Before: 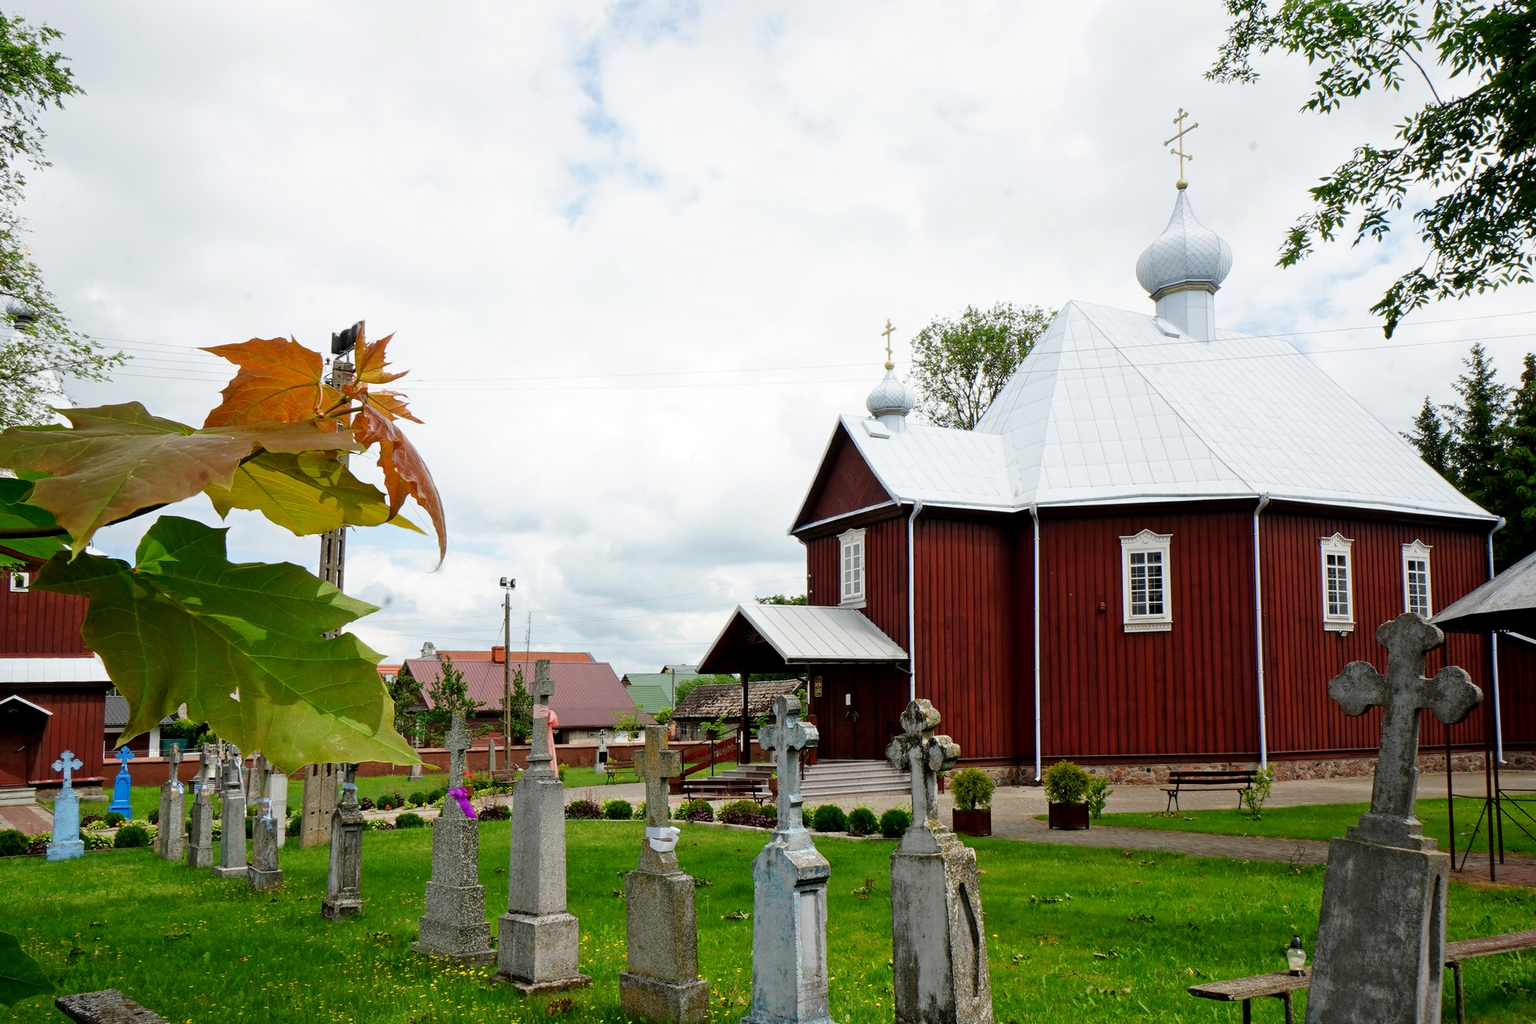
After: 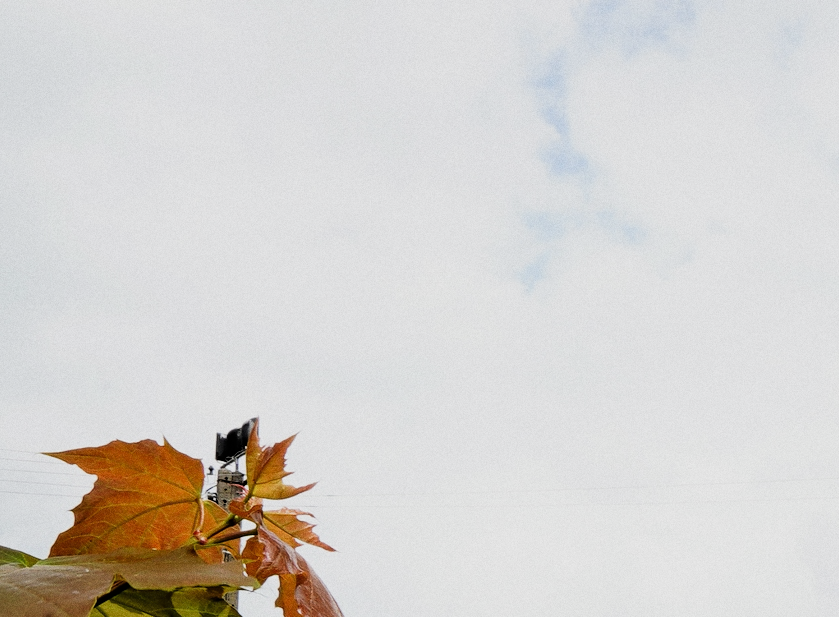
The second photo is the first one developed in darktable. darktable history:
grain: coarseness 3.21 ISO
crop and rotate: left 10.817%, top 0.062%, right 47.194%, bottom 53.626%
filmic rgb: black relative exposure -5 EV, hardness 2.88, contrast 1.3, highlights saturation mix -30%
